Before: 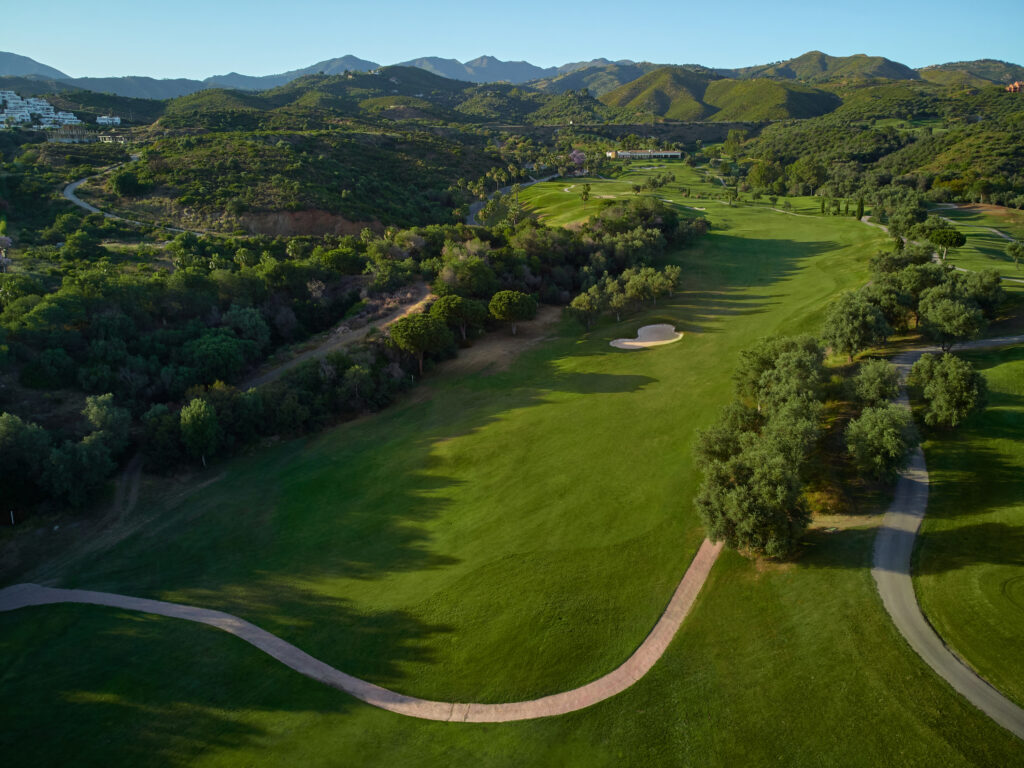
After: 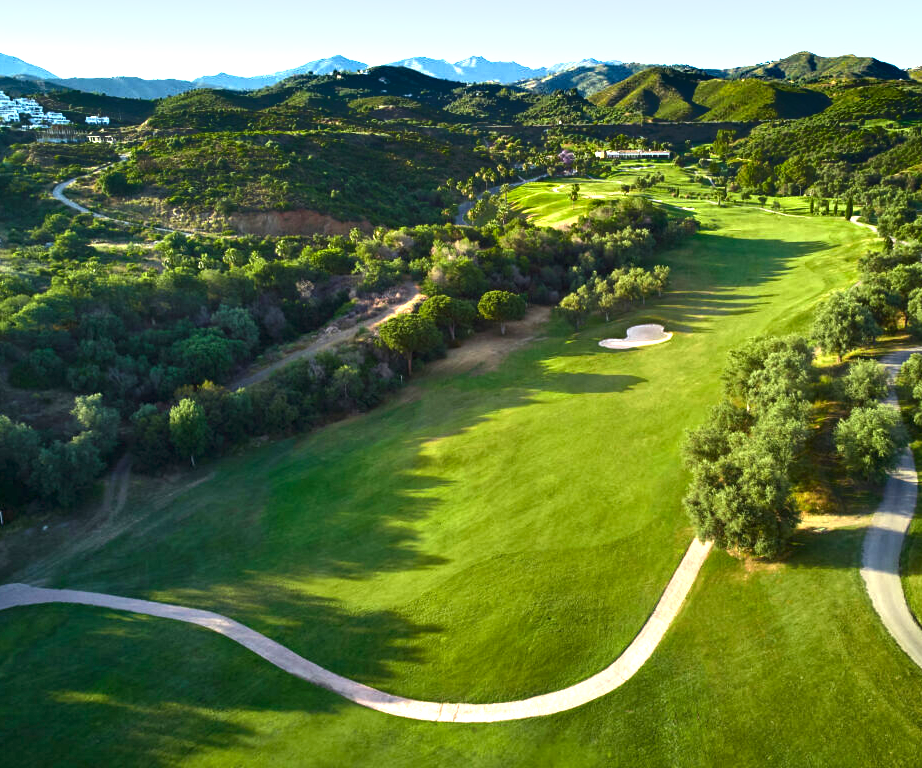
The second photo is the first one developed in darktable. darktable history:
exposure: black level correction 0, exposure 2 EV, compensate highlight preservation false
shadows and highlights: radius 264.75, soften with gaussian
crop and rotate: left 1.088%, right 8.807%
contrast brightness saturation: brightness -0.09
